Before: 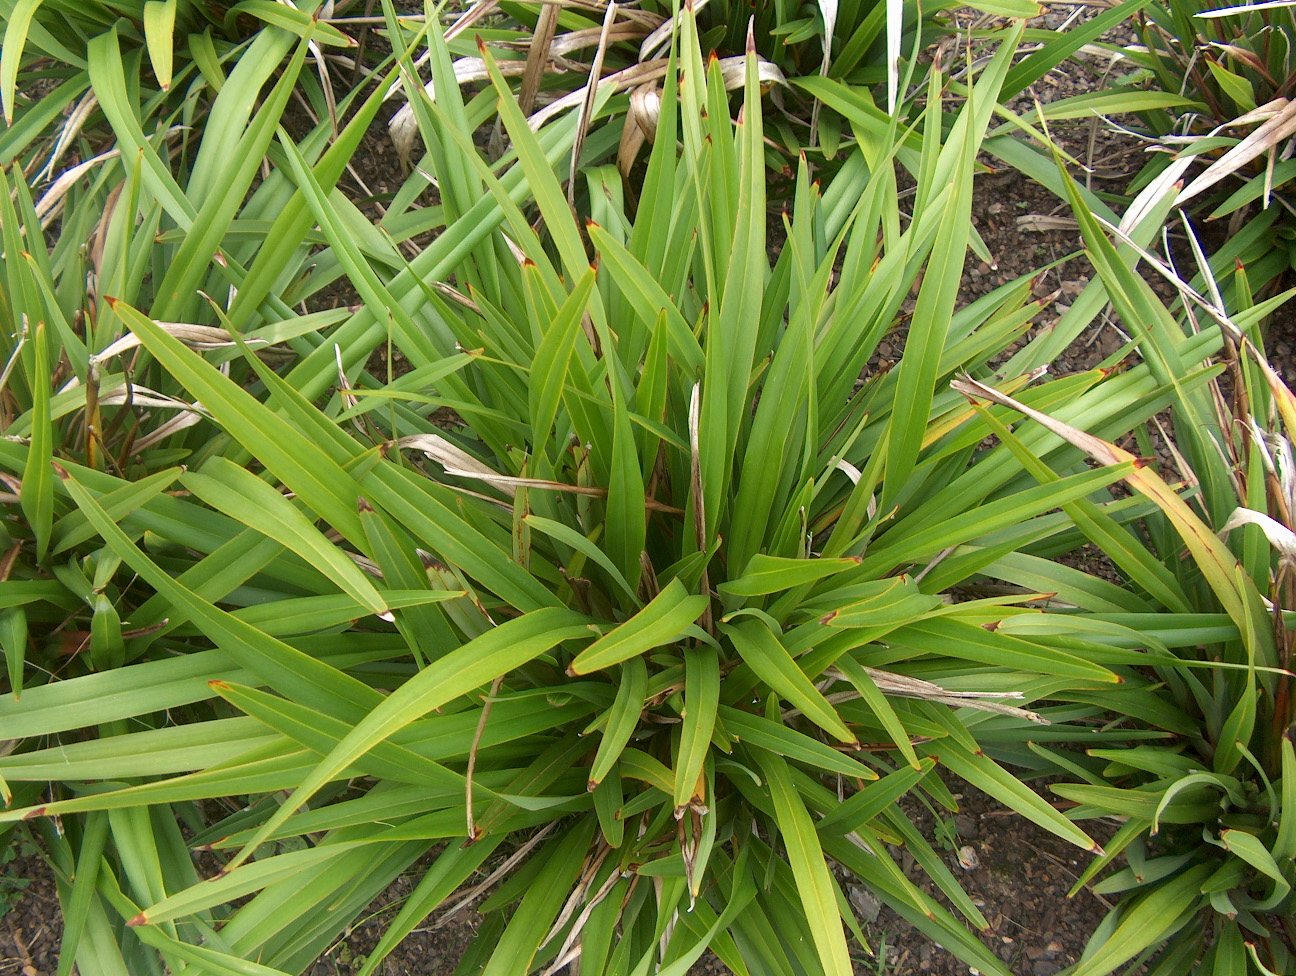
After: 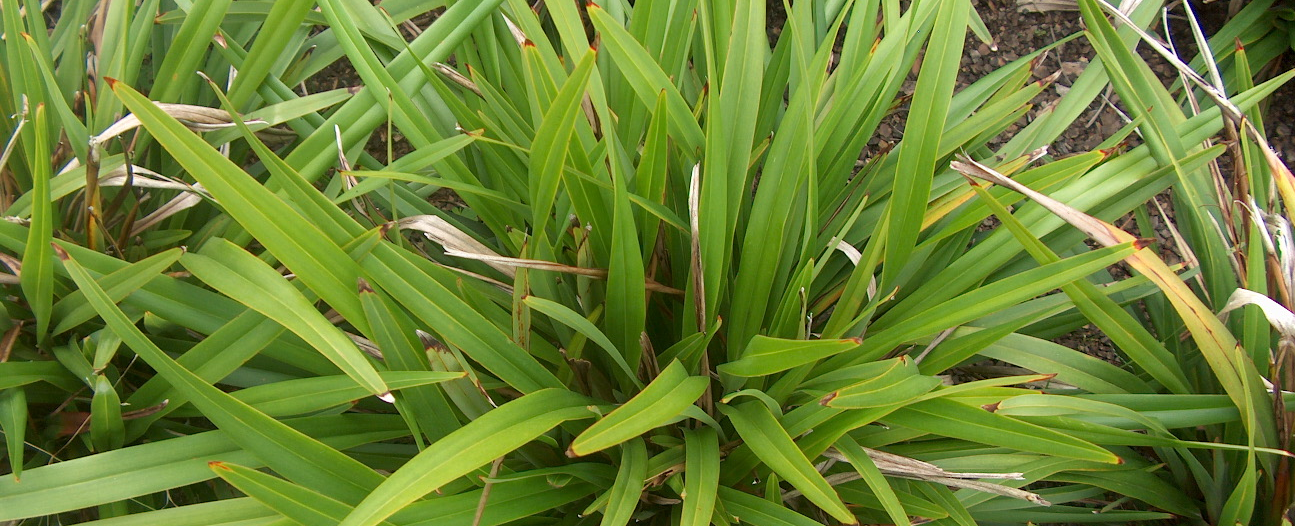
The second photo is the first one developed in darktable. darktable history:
crop and rotate: top 22.59%, bottom 23.465%
